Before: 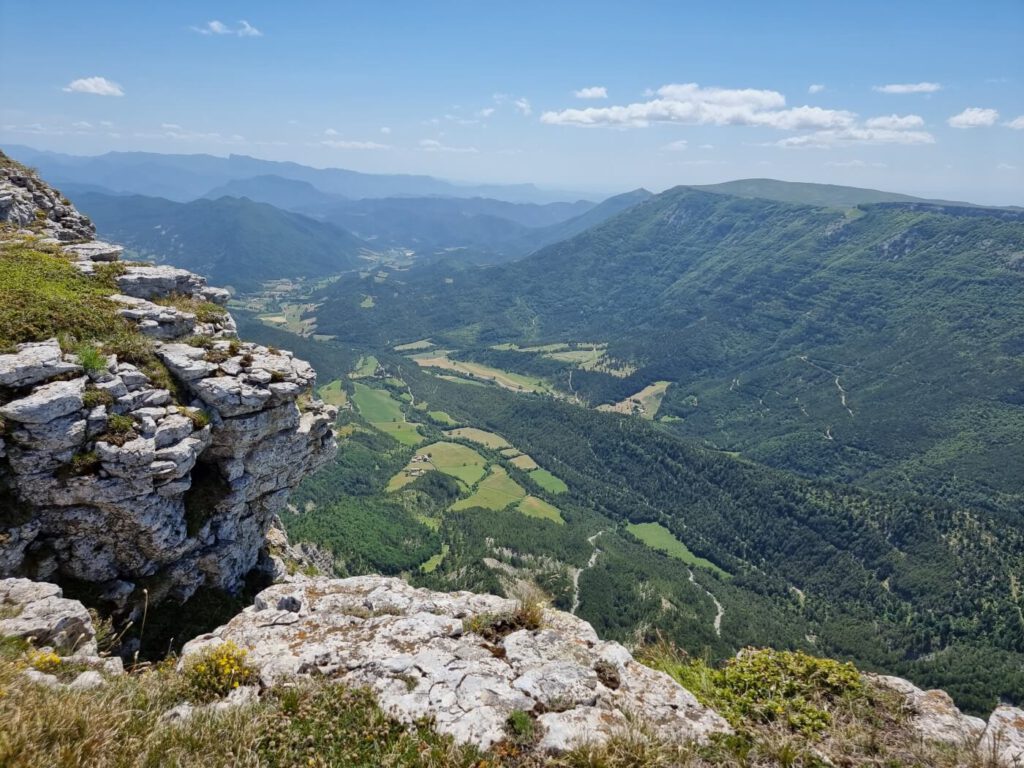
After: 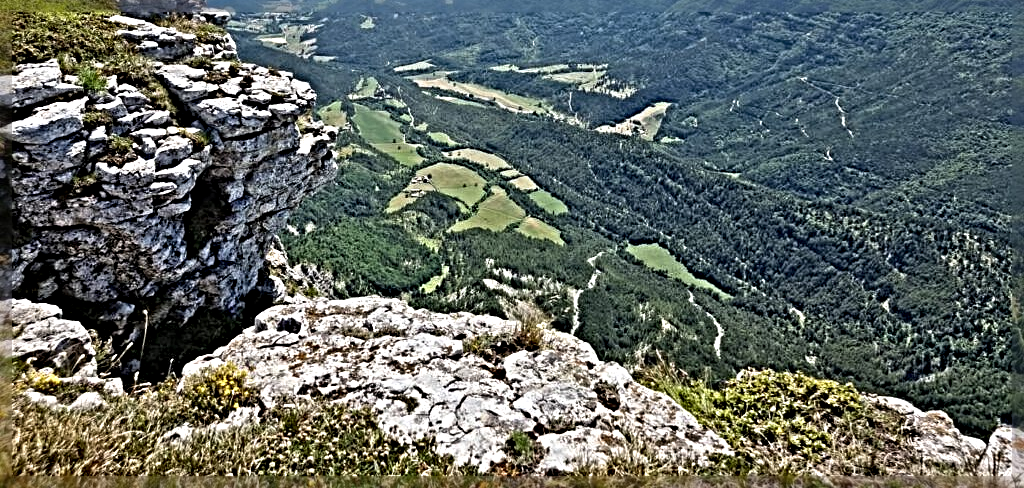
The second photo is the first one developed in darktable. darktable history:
sharpen: radius 6.3, amount 1.8, threshold 0
crop and rotate: top 36.435%
